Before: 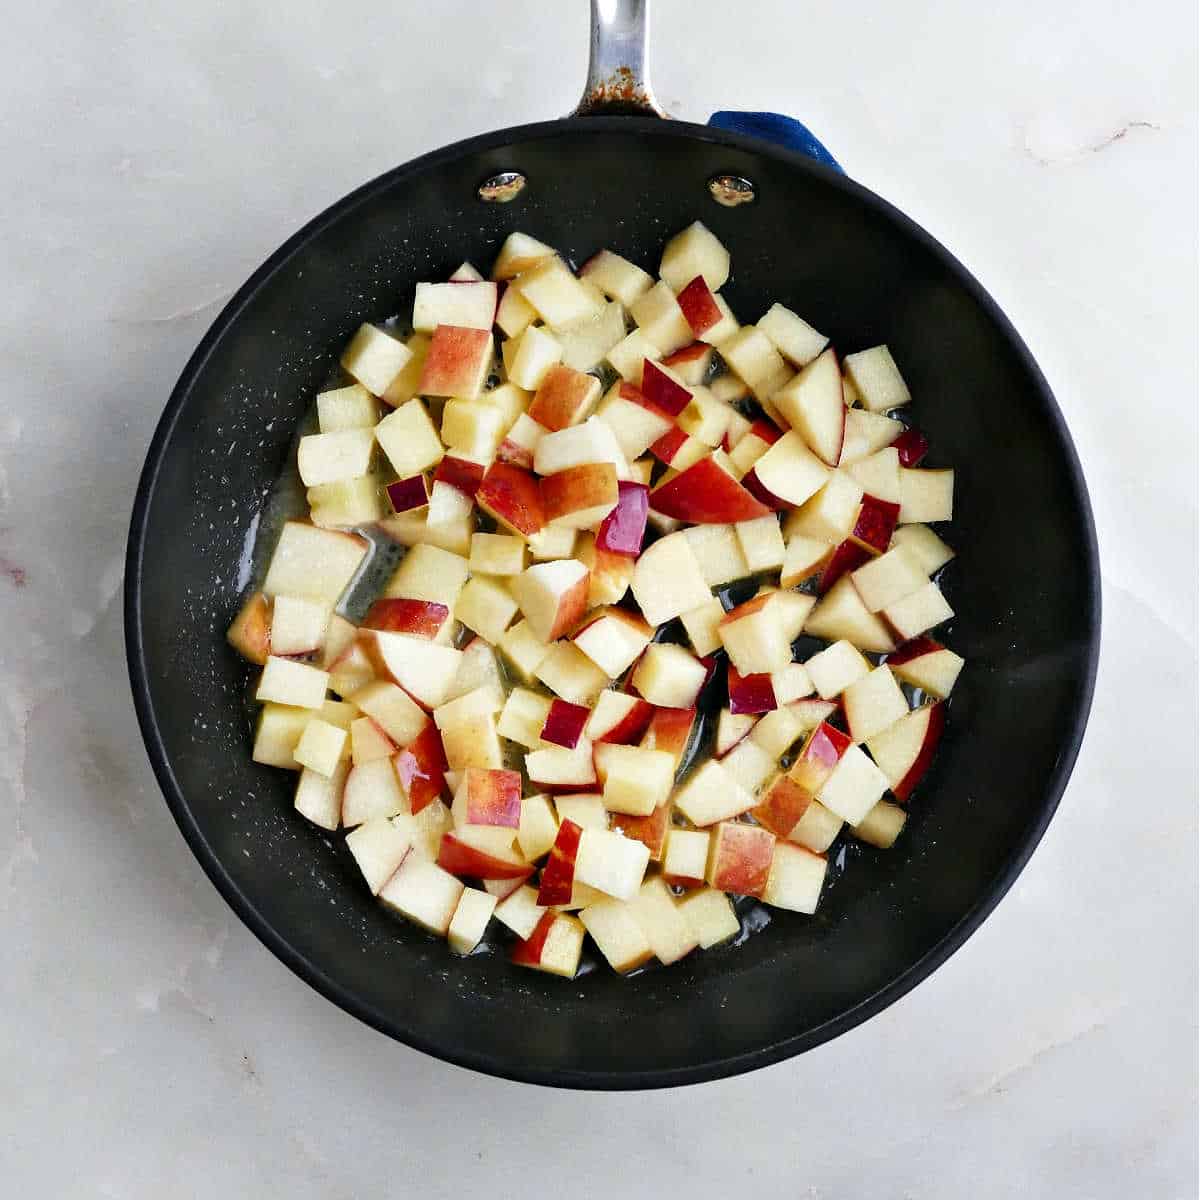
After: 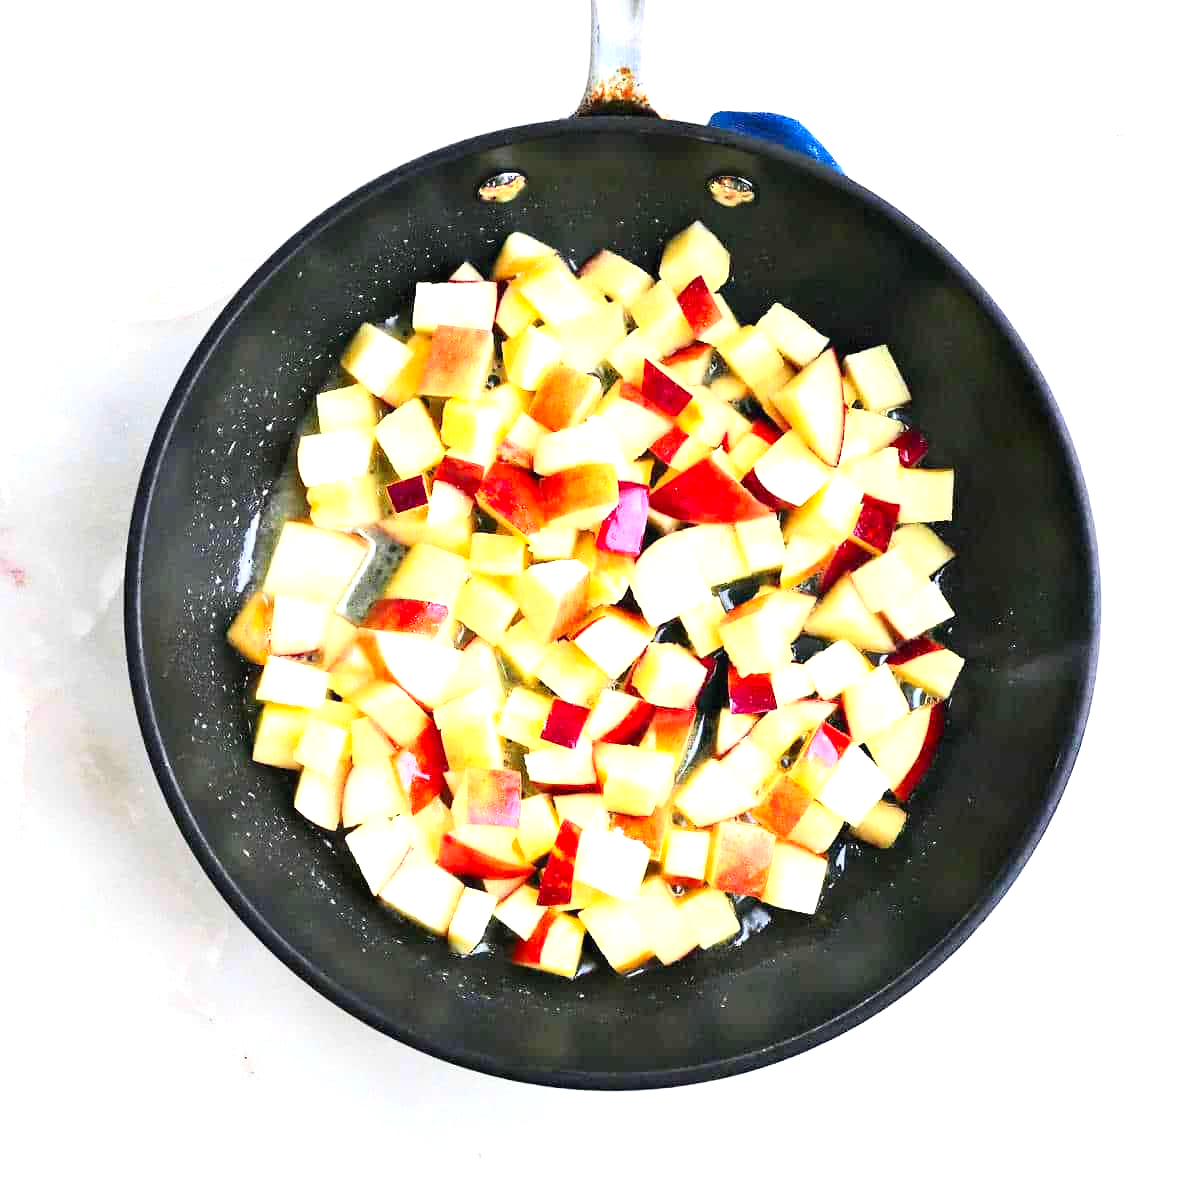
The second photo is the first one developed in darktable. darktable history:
exposure: black level correction 0, exposure 1.282 EV, compensate highlight preservation false
contrast brightness saturation: contrast 0.201, brightness 0.162, saturation 0.229
